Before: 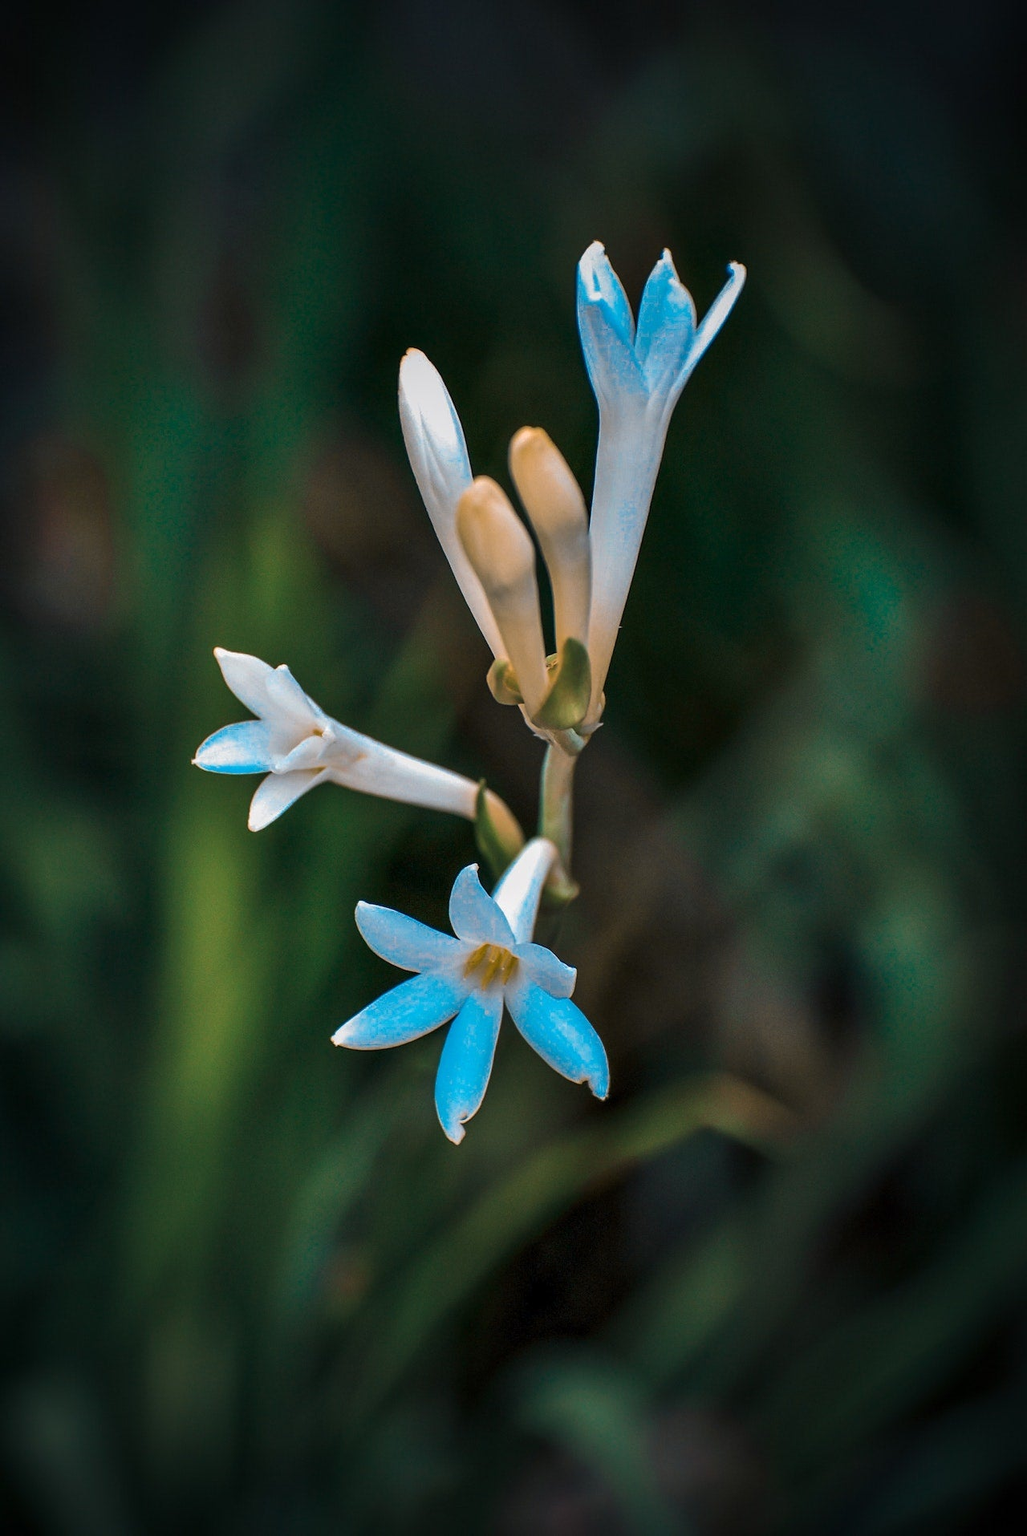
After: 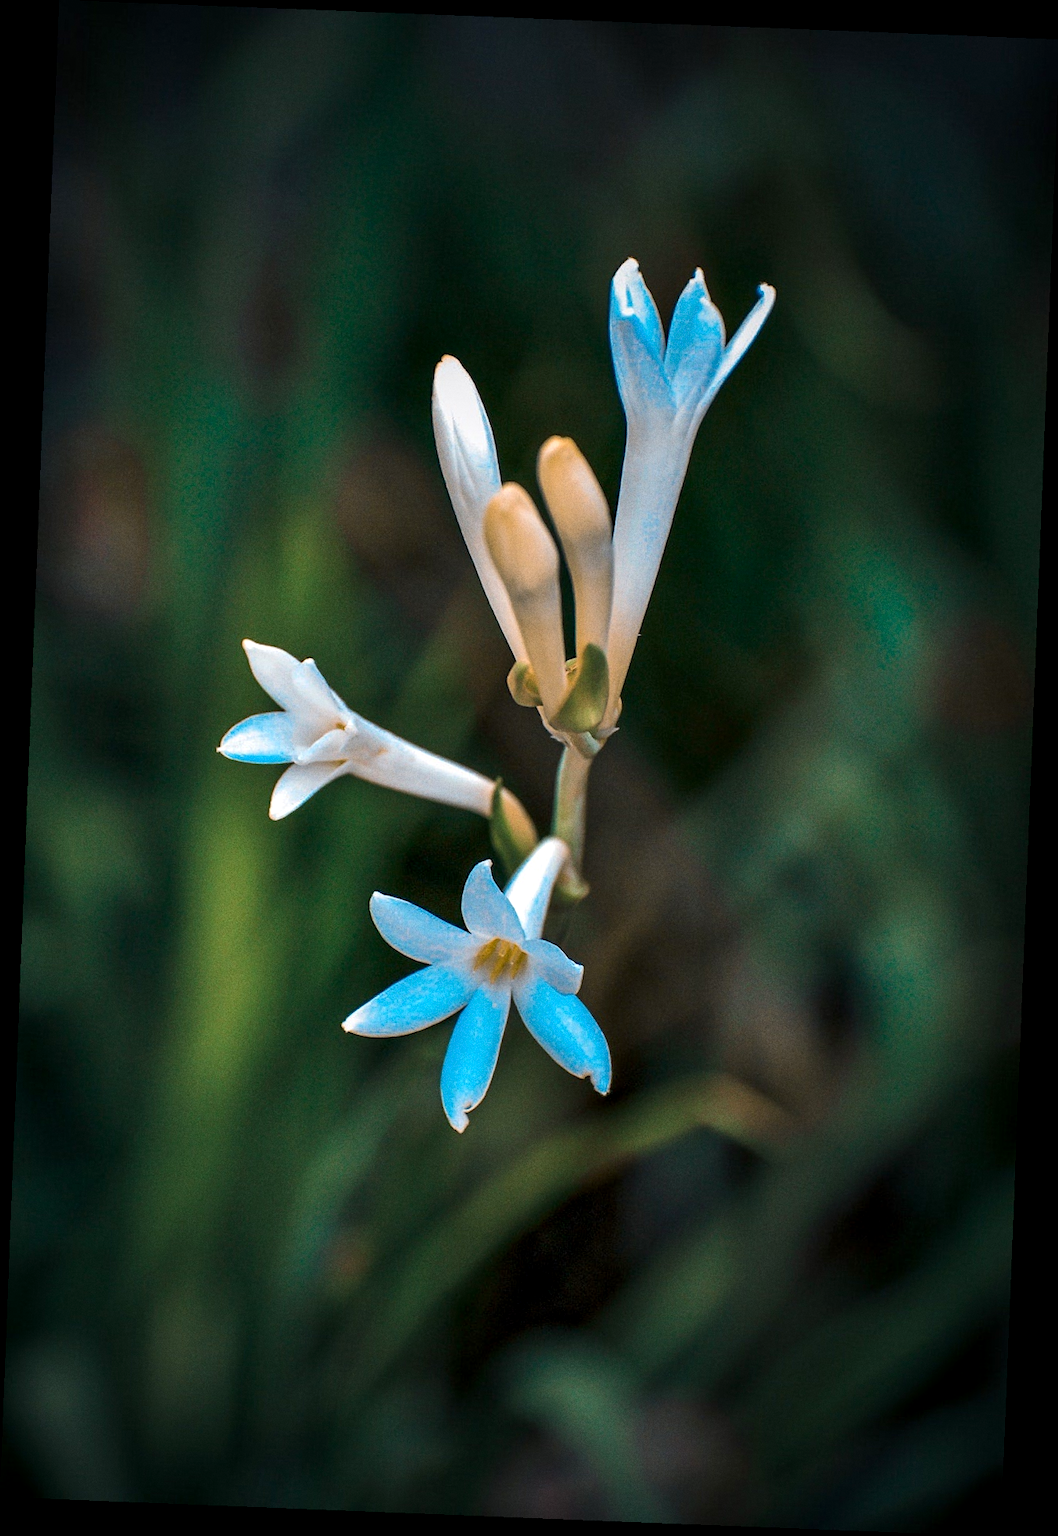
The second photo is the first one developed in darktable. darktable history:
rotate and perspective: rotation 2.27°, automatic cropping off
exposure: black level correction 0.001, exposure 0.3 EV, compensate highlight preservation false
grain: coarseness 0.47 ISO
